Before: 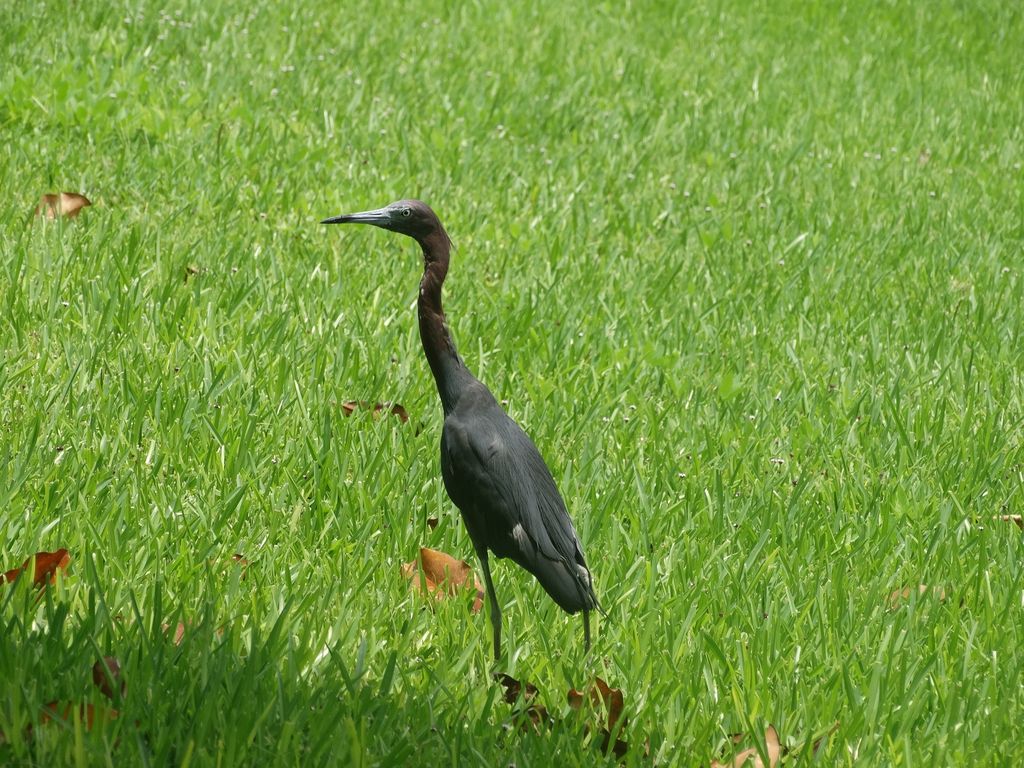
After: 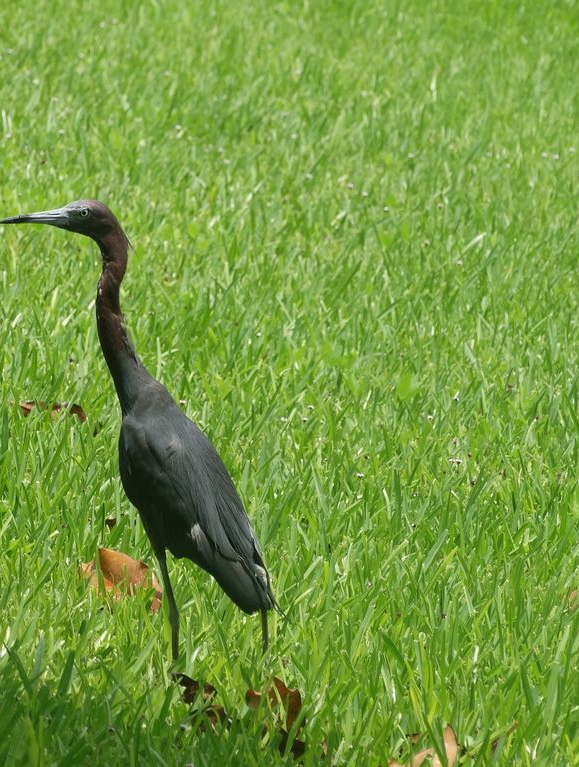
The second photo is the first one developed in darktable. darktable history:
crop: left 31.527%, top 0.025%, right 11.844%
